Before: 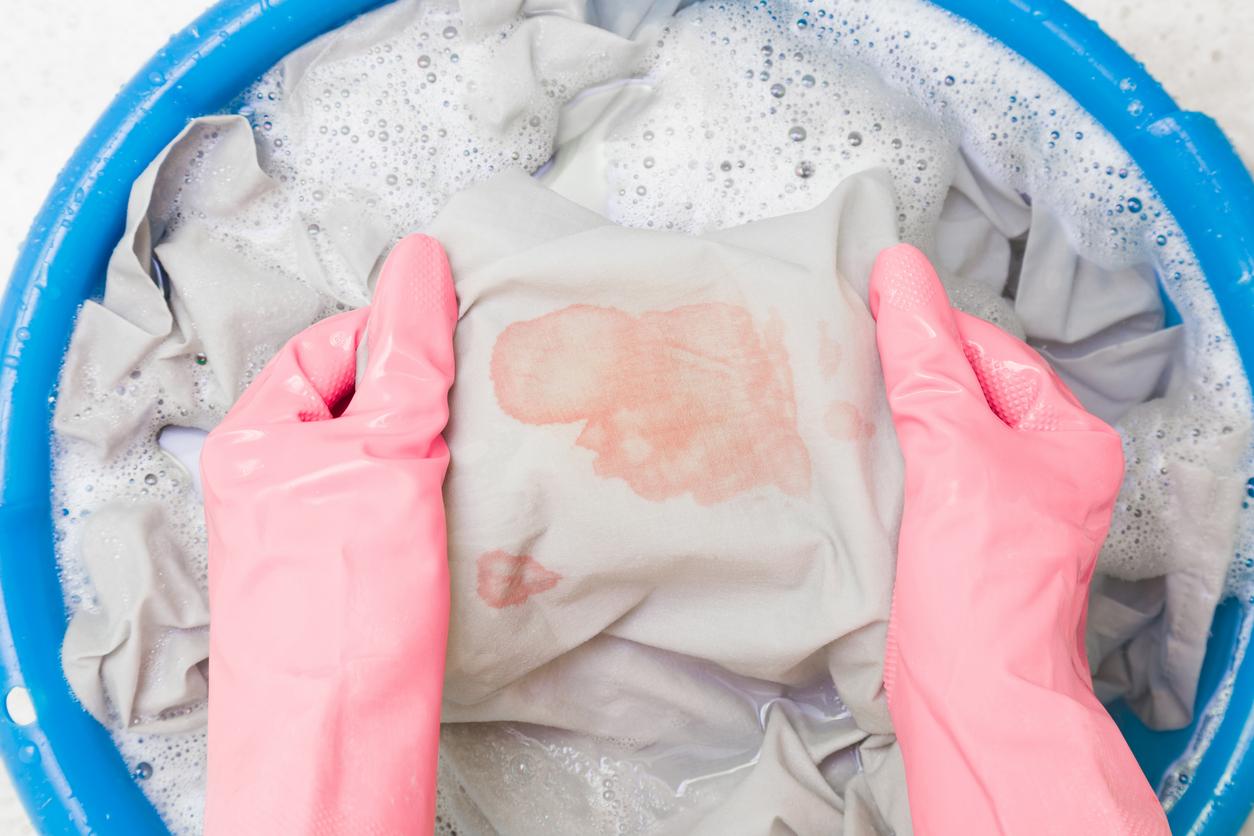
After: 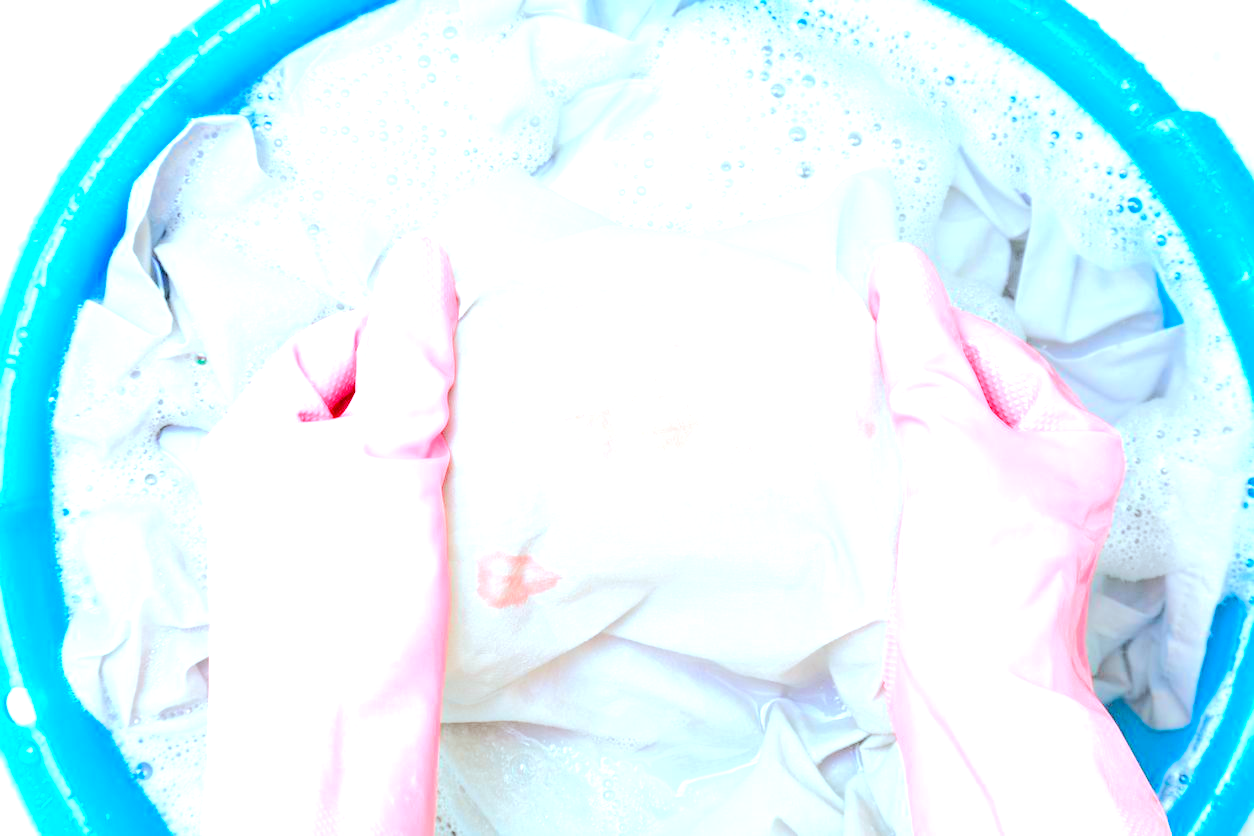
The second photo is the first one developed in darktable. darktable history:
color correction: highlights a* -11.87, highlights b* -15.56
tone equalizer: -7 EV 0.161 EV, -6 EV 0.618 EV, -5 EV 1.14 EV, -4 EV 1.36 EV, -3 EV 1.14 EV, -2 EV 0.6 EV, -1 EV 0.158 EV, edges refinement/feathering 500, mask exposure compensation -1.57 EV, preserve details no
exposure: black level correction 0.008, exposure 0.988 EV, compensate exposure bias true, compensate highlight preservation false
